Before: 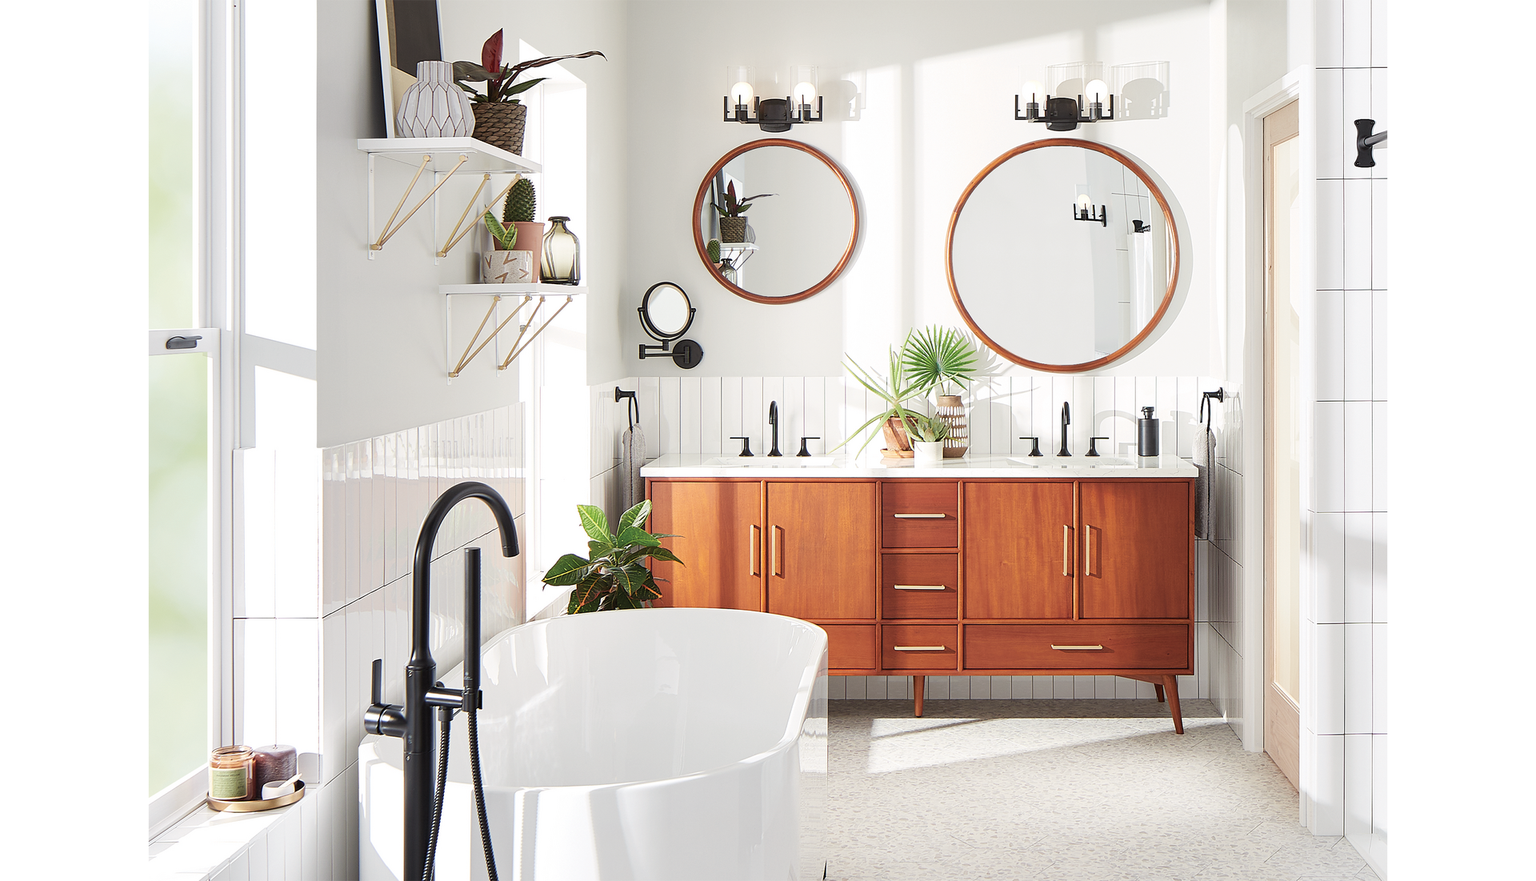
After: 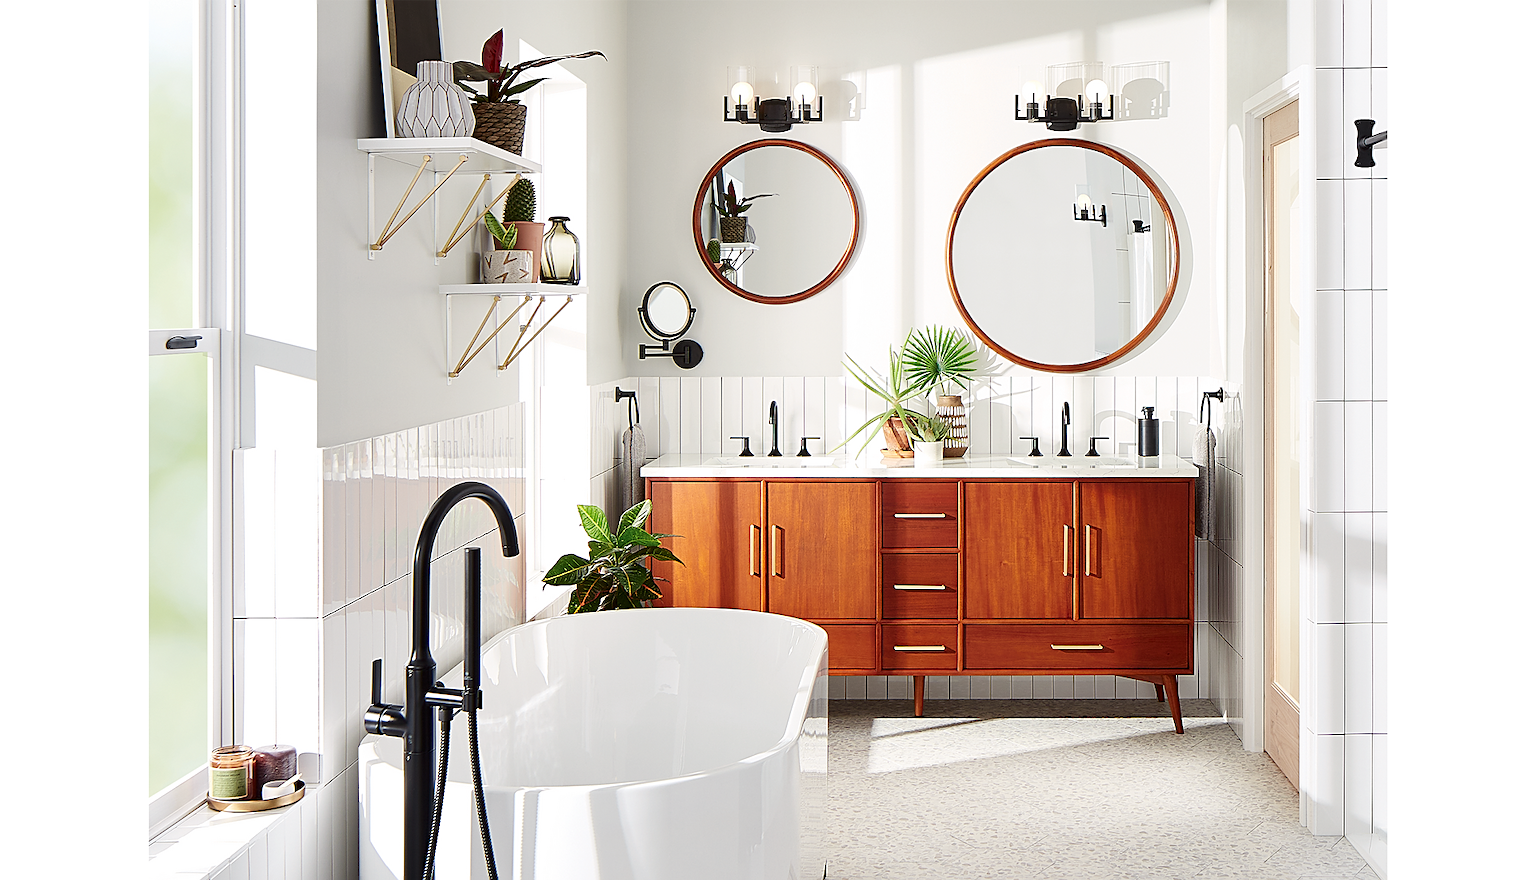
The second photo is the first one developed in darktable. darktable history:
sharpen: on, module defaults
contrast brightness saturation: contrast 0.12, brightness -0.12, saturation 0.2
